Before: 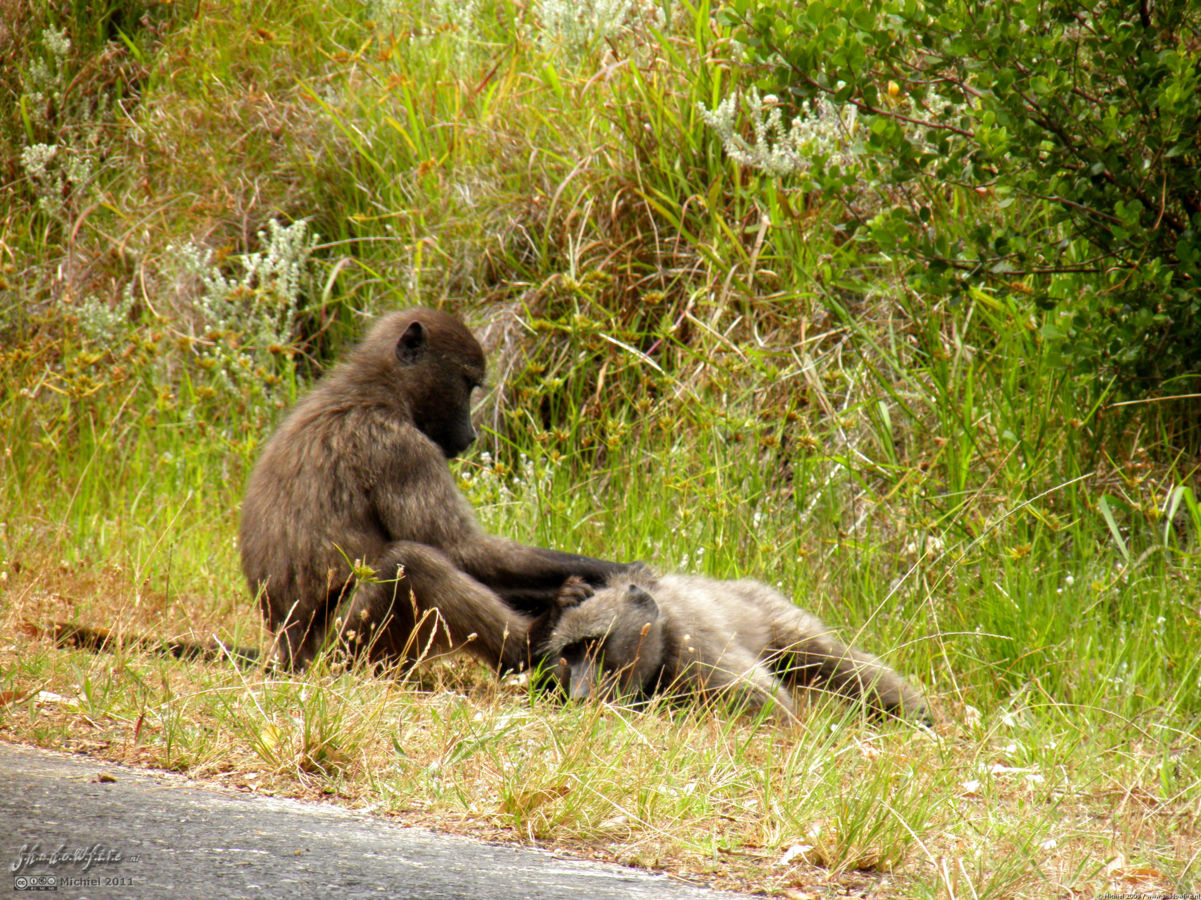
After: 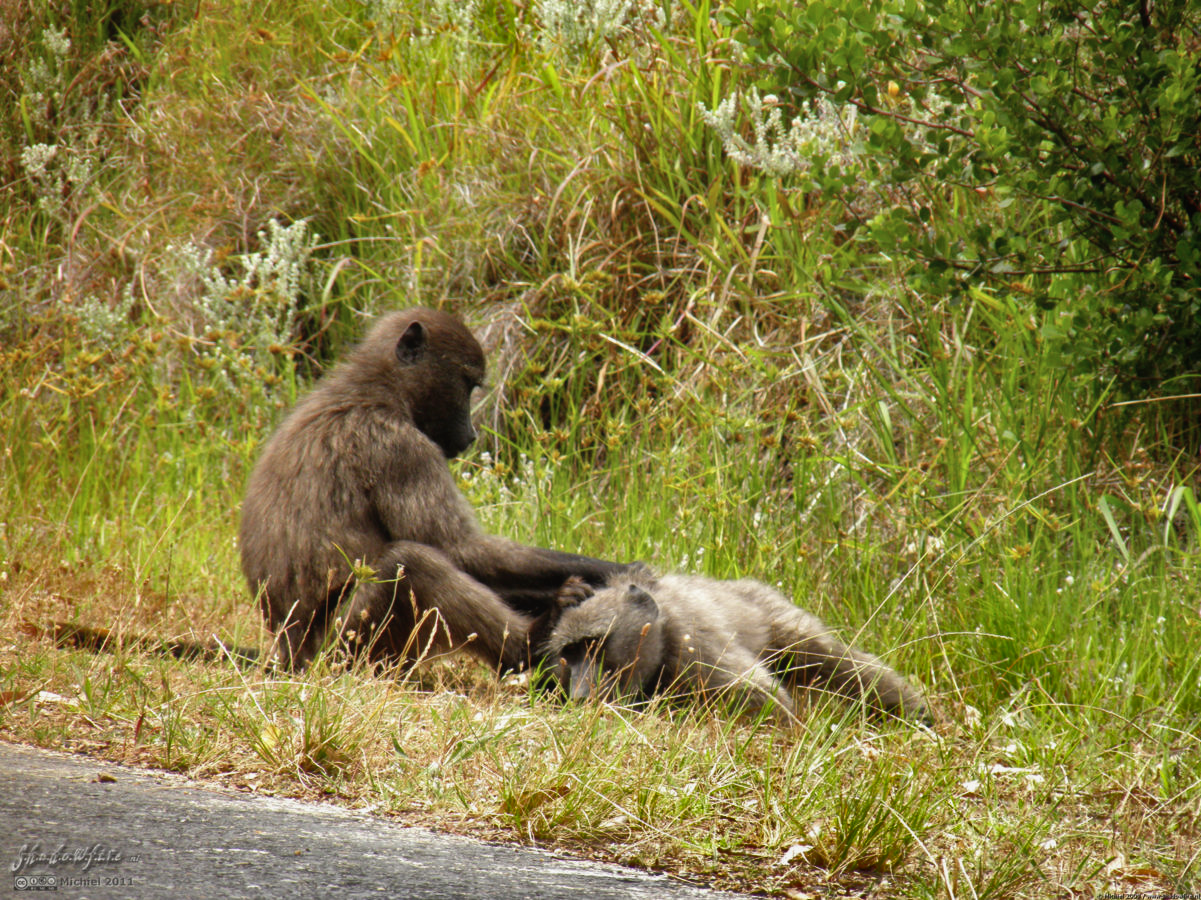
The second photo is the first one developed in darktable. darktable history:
shadows and highlights: shadows 20.91, highlights -82.73, soften with gaussian
contrast equalizer: octaves 7, y [[0.6 ×6], [0.55 ×6], [0 ×6], [0 ×6], [0 ×6]], mix -0.2
contrast brightness saturation: saturation -0.1
